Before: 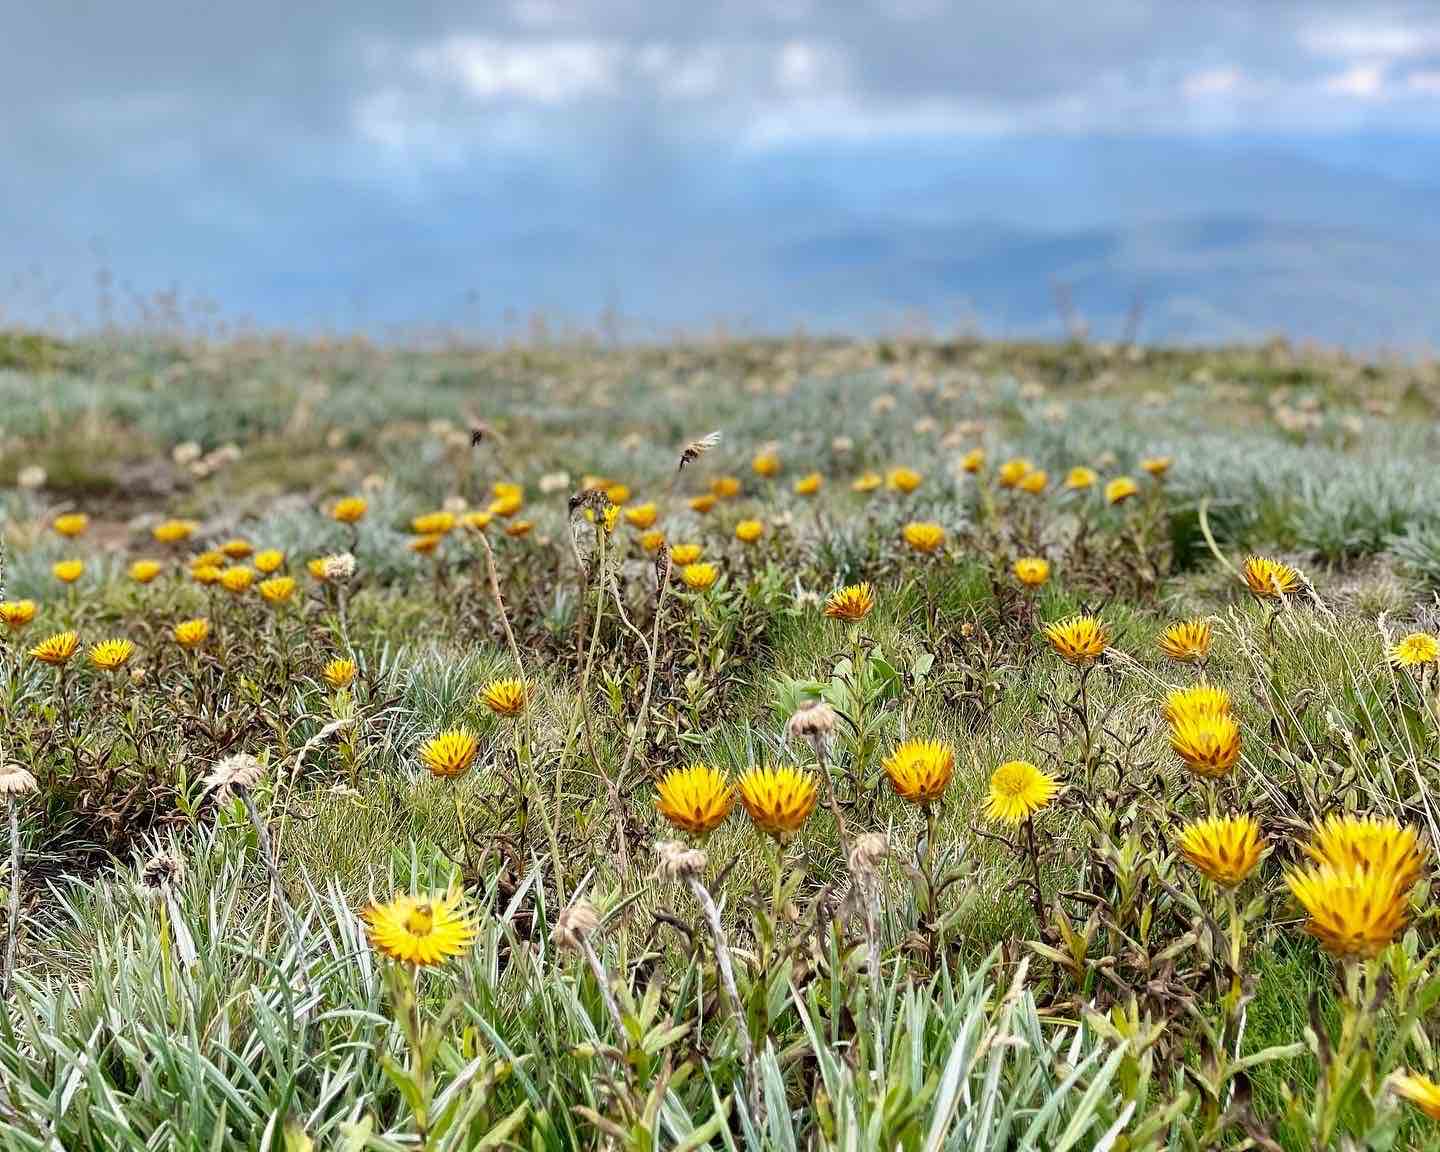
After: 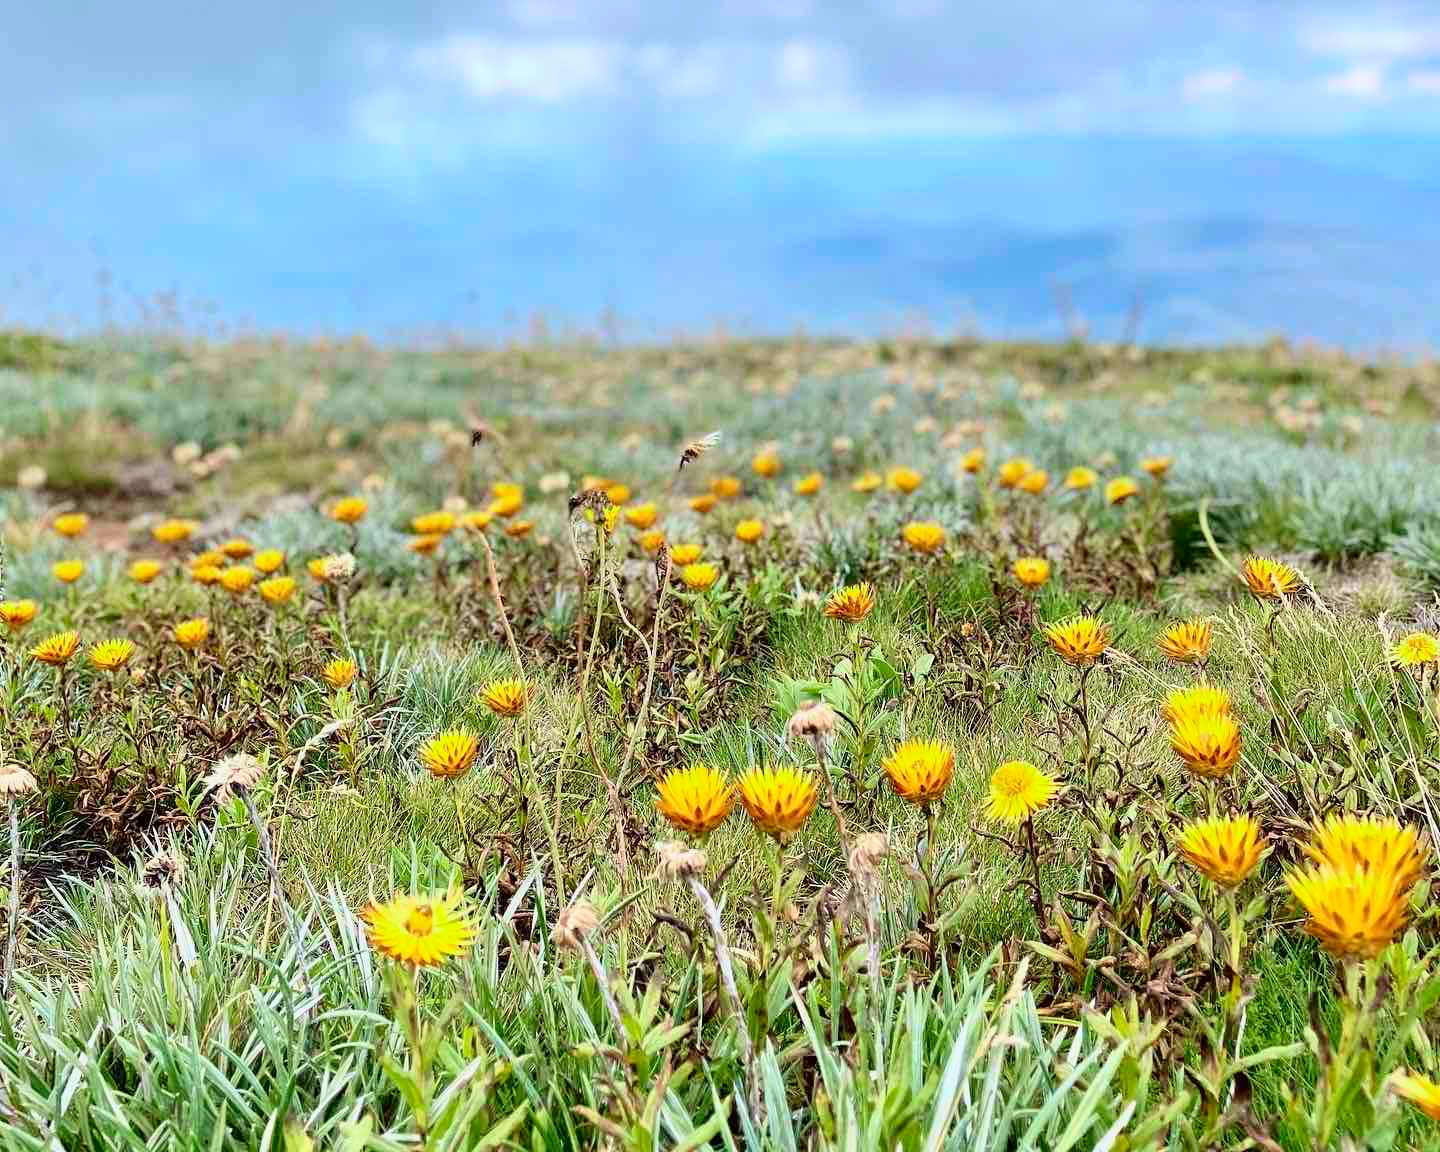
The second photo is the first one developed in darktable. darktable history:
tone curve: curves: ch0 [(0, 0) (0.091, 0.077) (0.389, 0.458) (0.745, 0.82) (0.856, 0.899) (0.92, 0.938) (1, 0.973)]; ch1 [(0, 0) (0.437, 0.404) (0.5, 0.5) (0.529, 0.55) (0.58, 0.6) (0.616, 0.649) (1, 1)]; ch2 [(0, 0) (0.442, 0.415) (0.5, 0.5) (0.535, 0.557) (0.585, 0.62) (1, 1)], color space Lab, independent channels, preserve colors none
white balance: red 0.982, blue 1.018
